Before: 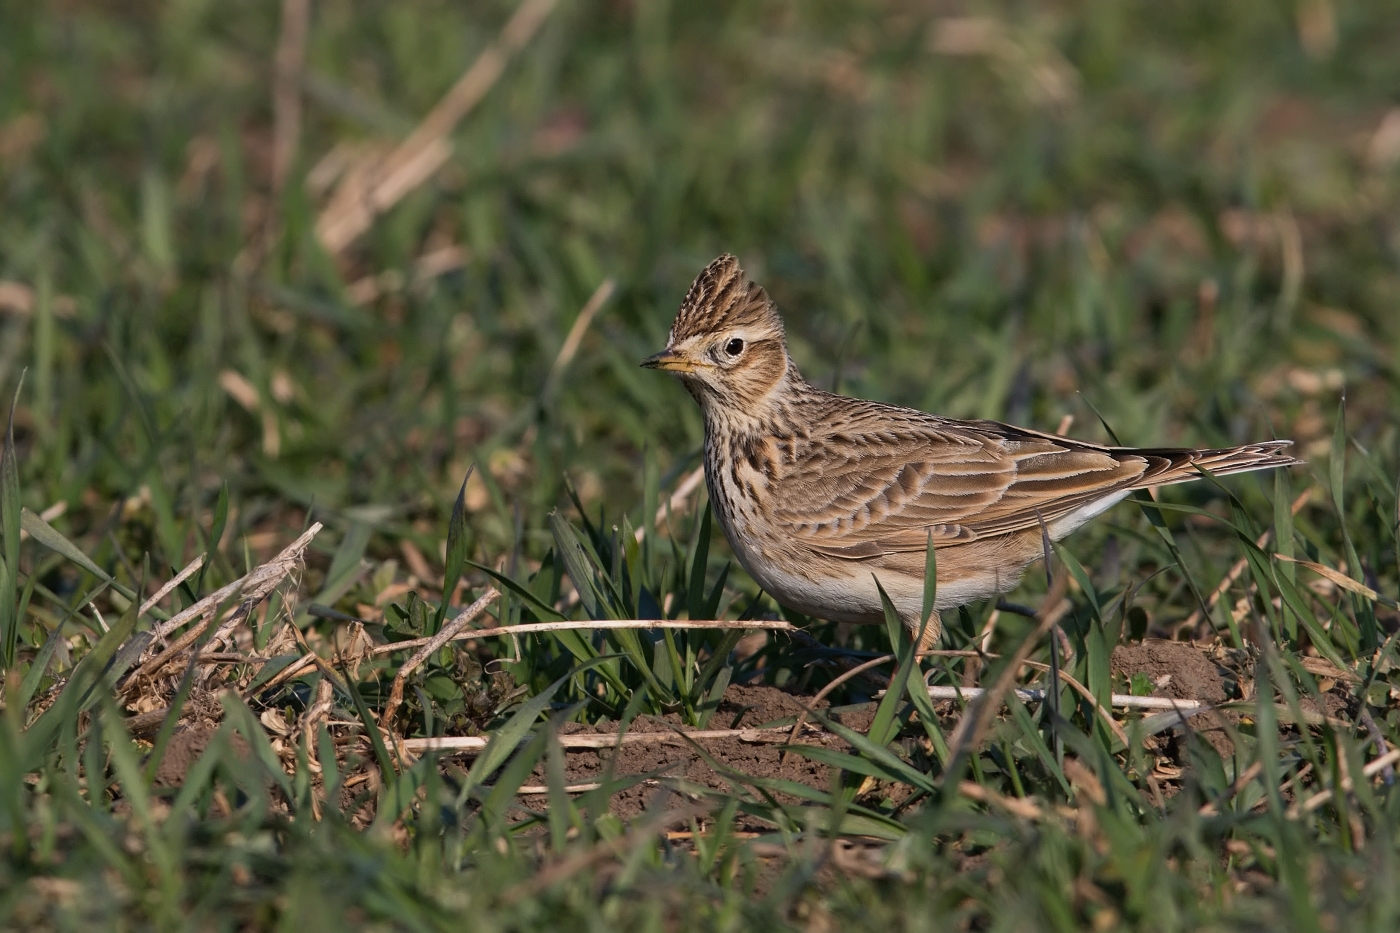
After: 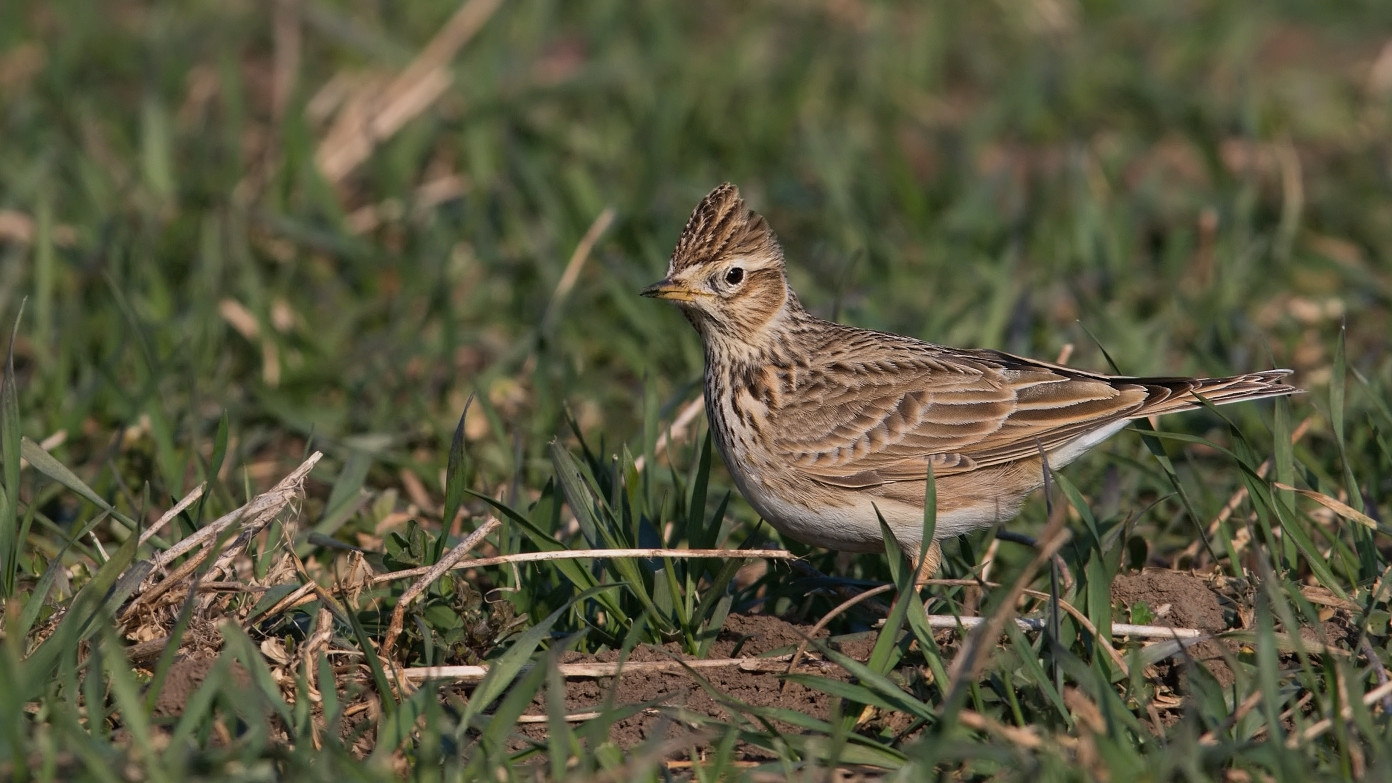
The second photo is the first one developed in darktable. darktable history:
shadows and highlights: radius 125.46, shadows 21.19, highlights -21.19, low approximation 0.01
crop: top 7.625%, bottom 8.027%
